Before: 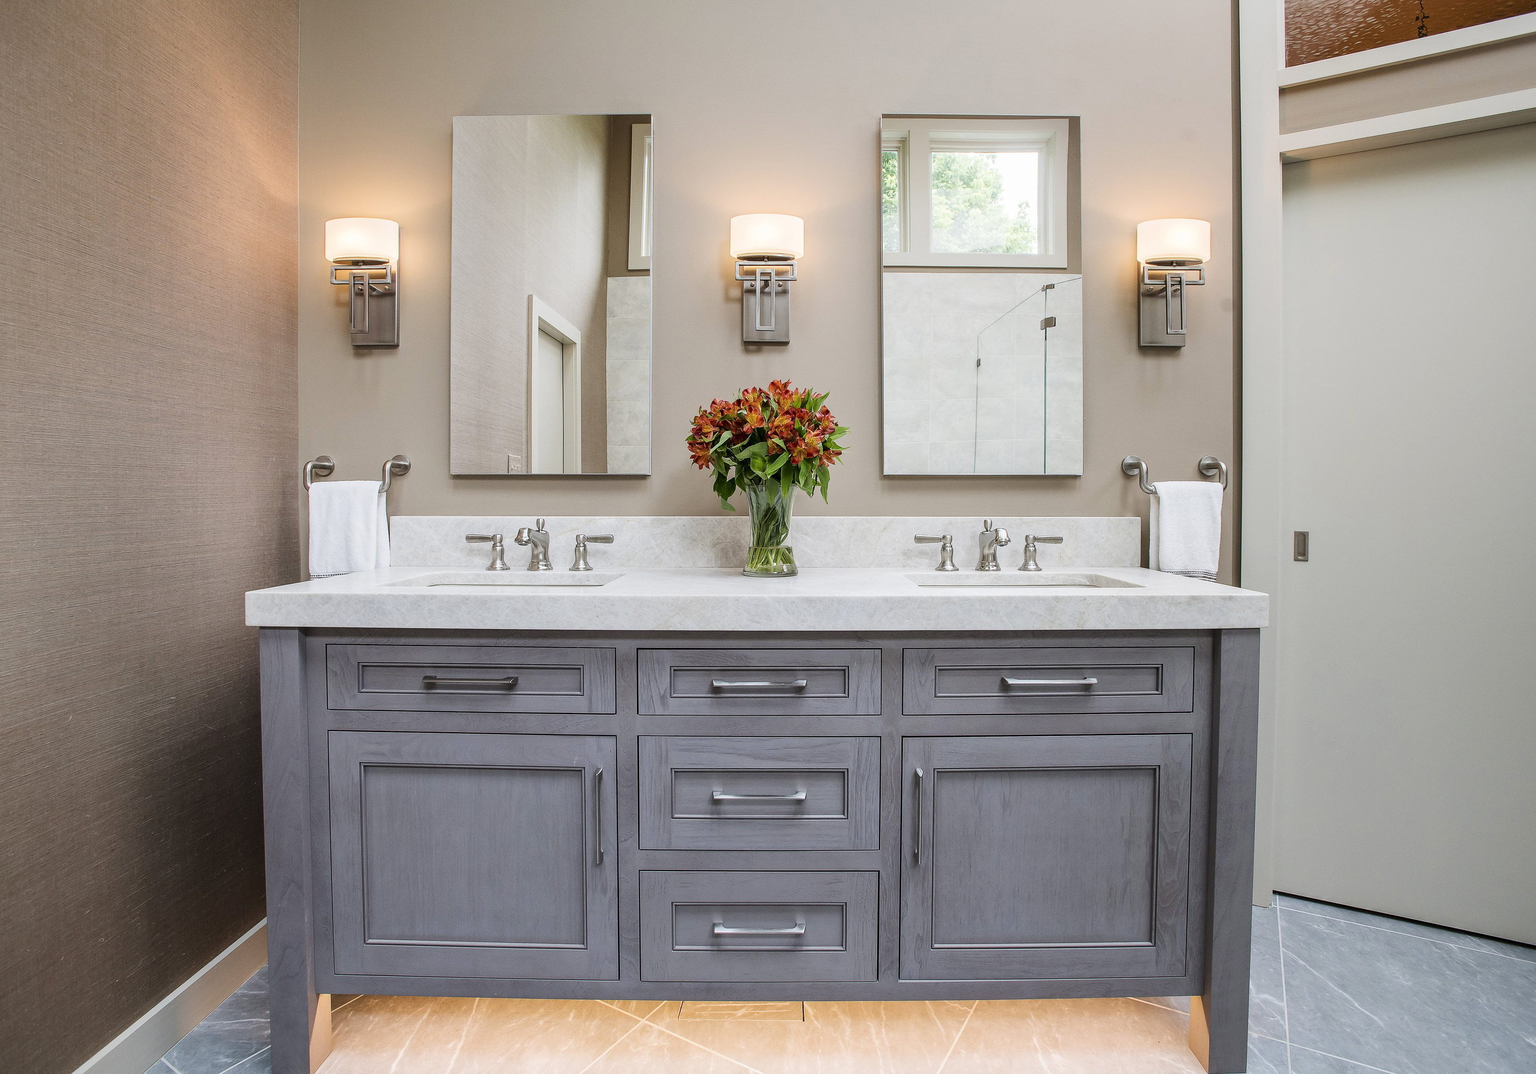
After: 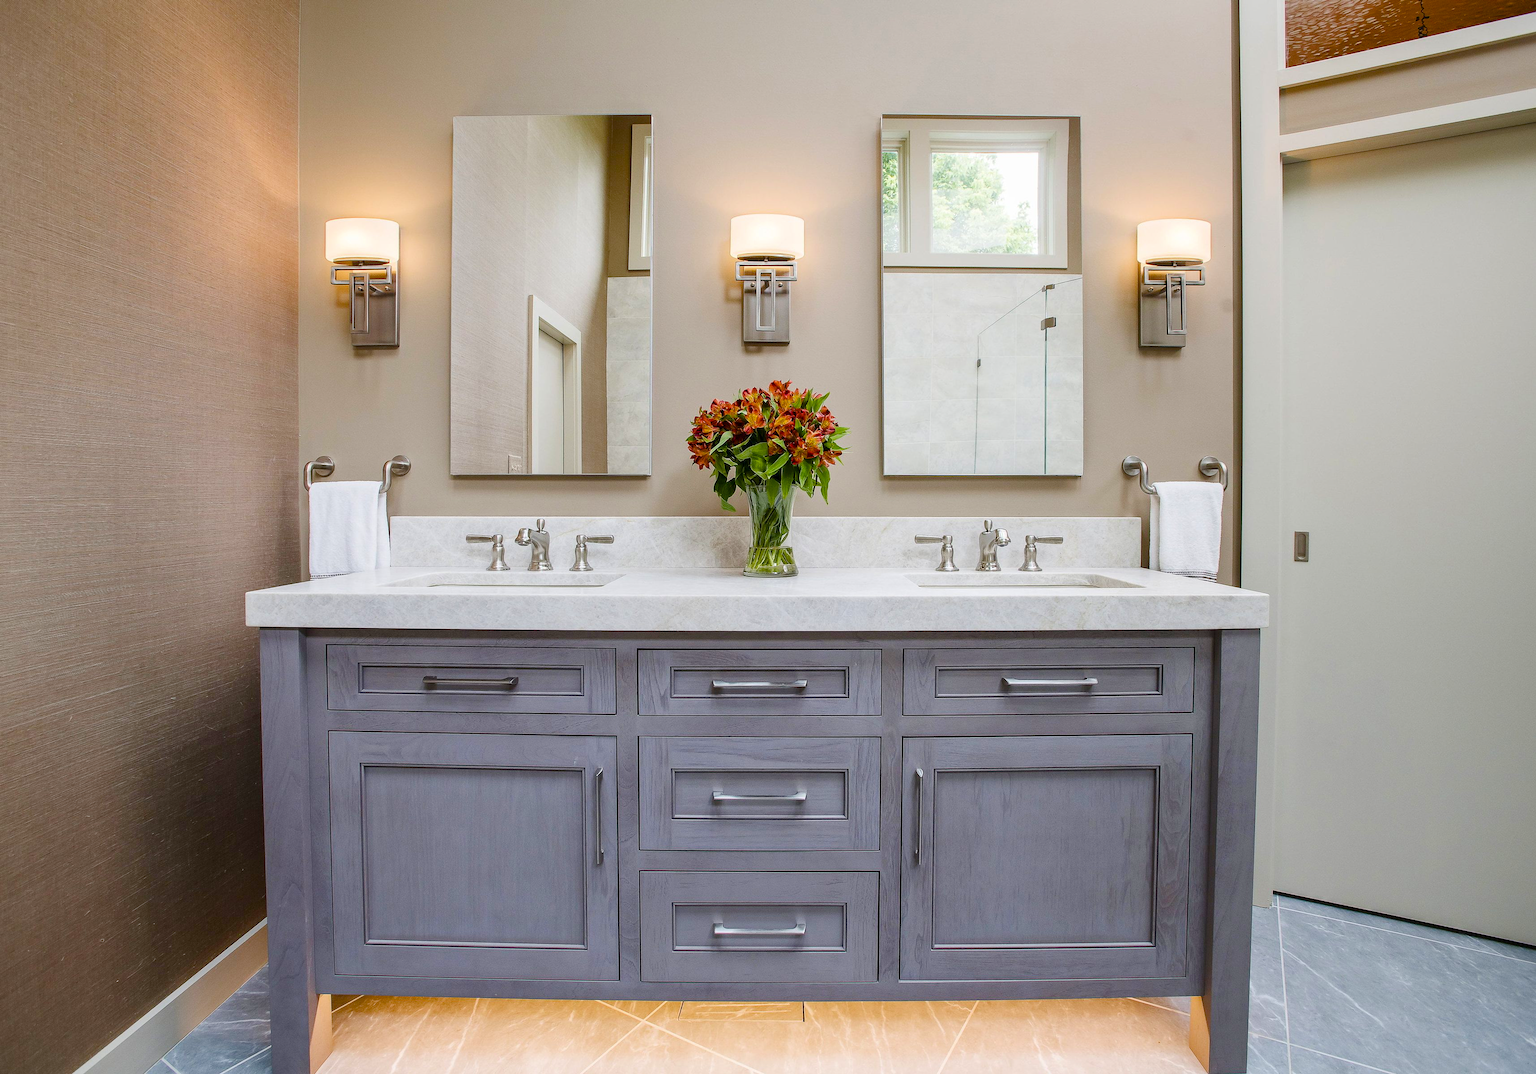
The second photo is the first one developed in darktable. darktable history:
color balance rgb: perceptual saturation grading › global saturation 20%, perceptual saturation grading › highlights -24.755%, perceptual saturation grading › shadows 49.591%, global vibrance 31.761%
